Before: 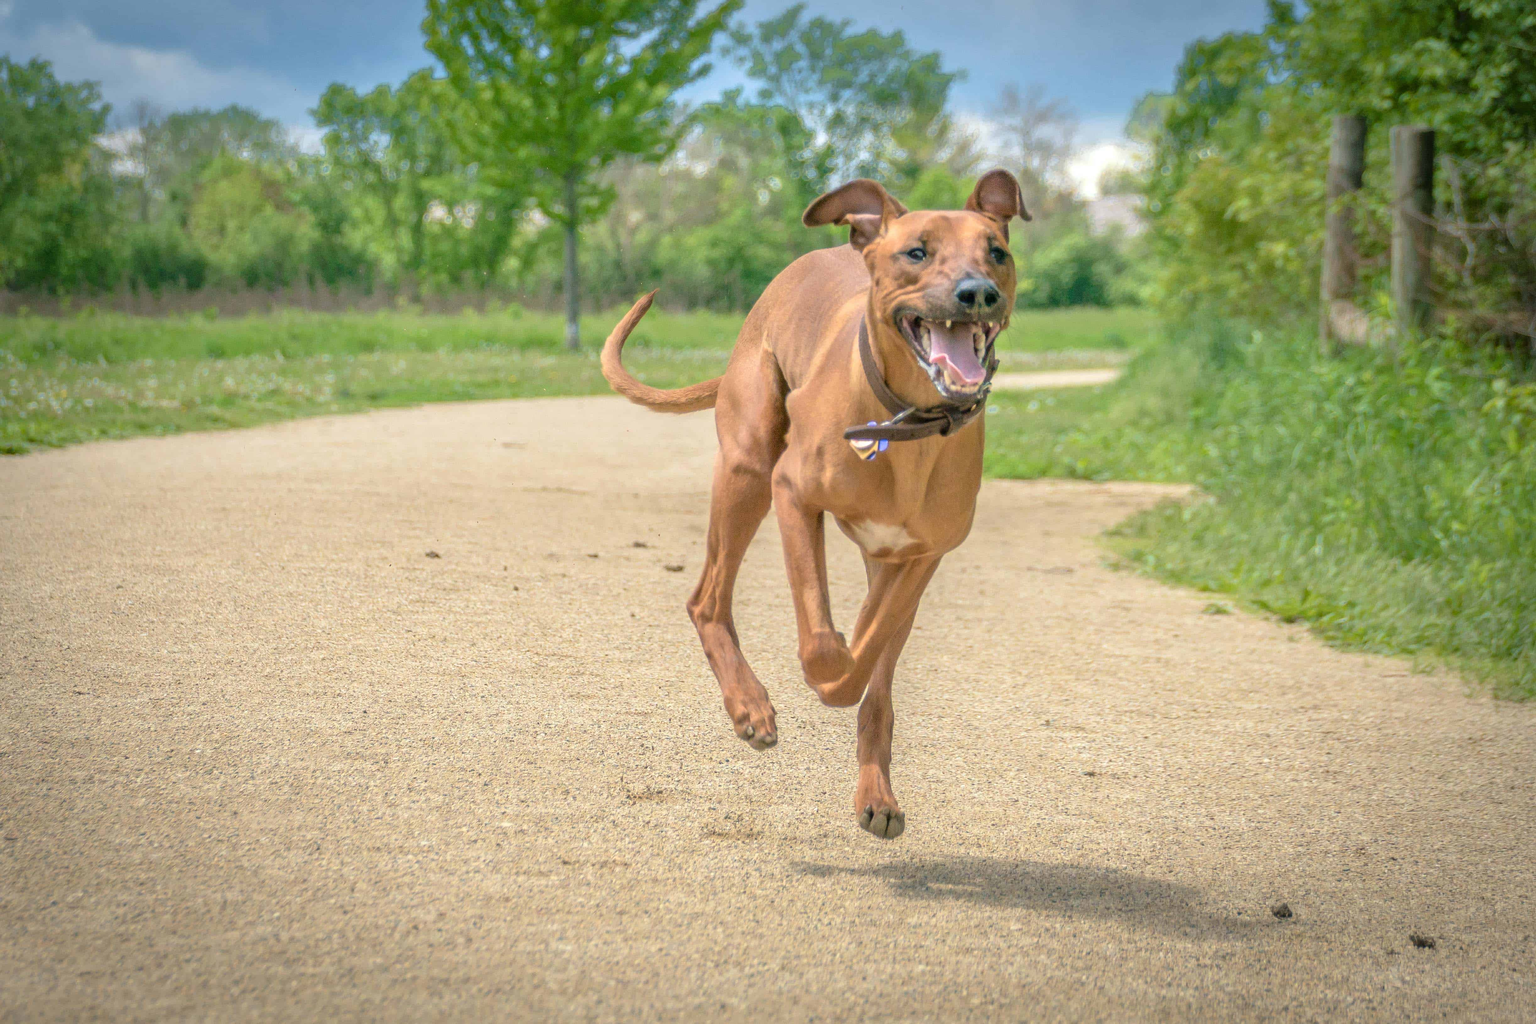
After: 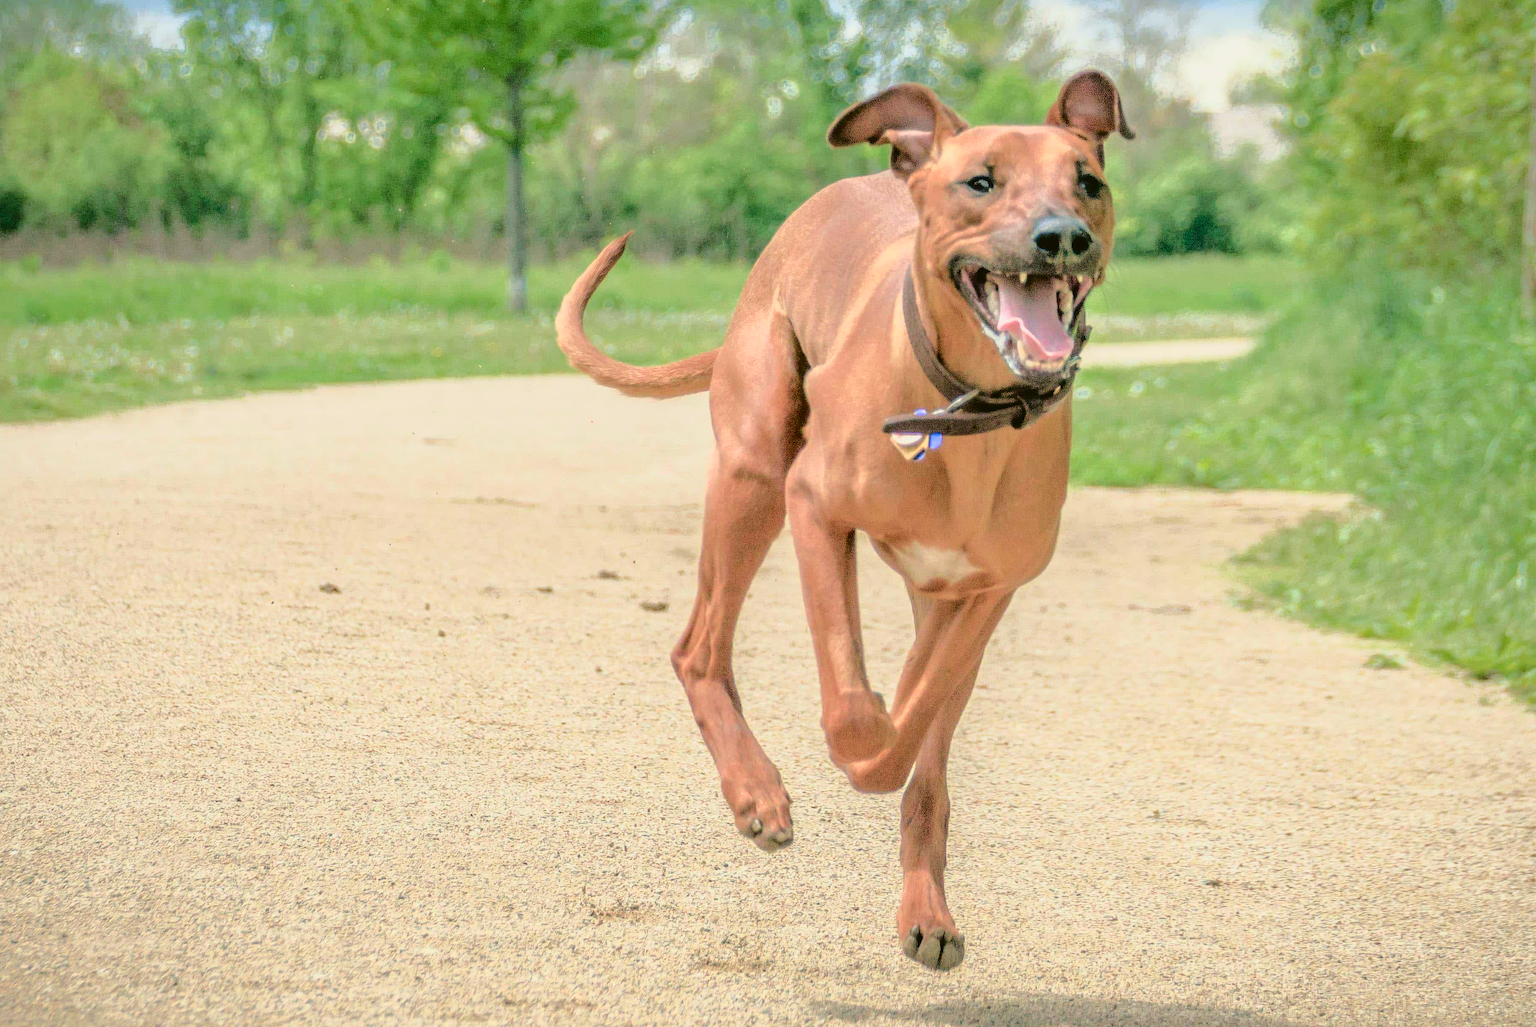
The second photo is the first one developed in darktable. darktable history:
tone curve: curves: ch0 [(0, 0.039) (0.194, 0.159) (0.469, 0.544) (0.693, 0.77) (0.751, 0.871) (1, 1)]; ch1 [(0, 0) (0.508, 0.506) (0.547, 0.563) (0.592, 0.631) (0.715, 0.706) (1, 1)]; ch2 [(0, 0) (0.243, 0.175) (0.362, 0.301) (0.492, 0.515) (0.544, 0.557) (0.595, 0.612) (0.631, 0.641) (1, 1)], color space Lab, independent channels
crop and rotate: left 12.232%, top 11.487%, right 13.394%, bottom 13.86%
filmic rgb: black relative exposure -4.74 EV, white relative exposure 4.03 EV, hardness 2.8
